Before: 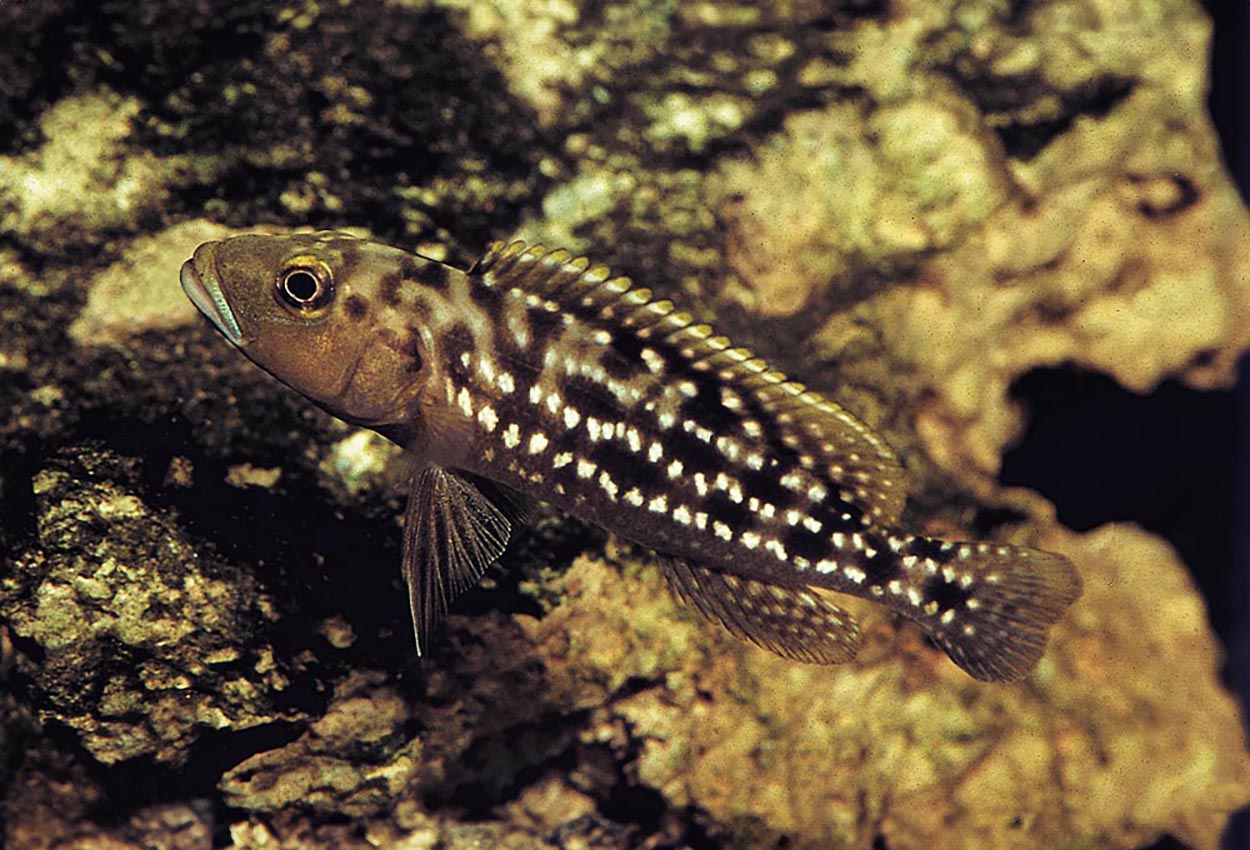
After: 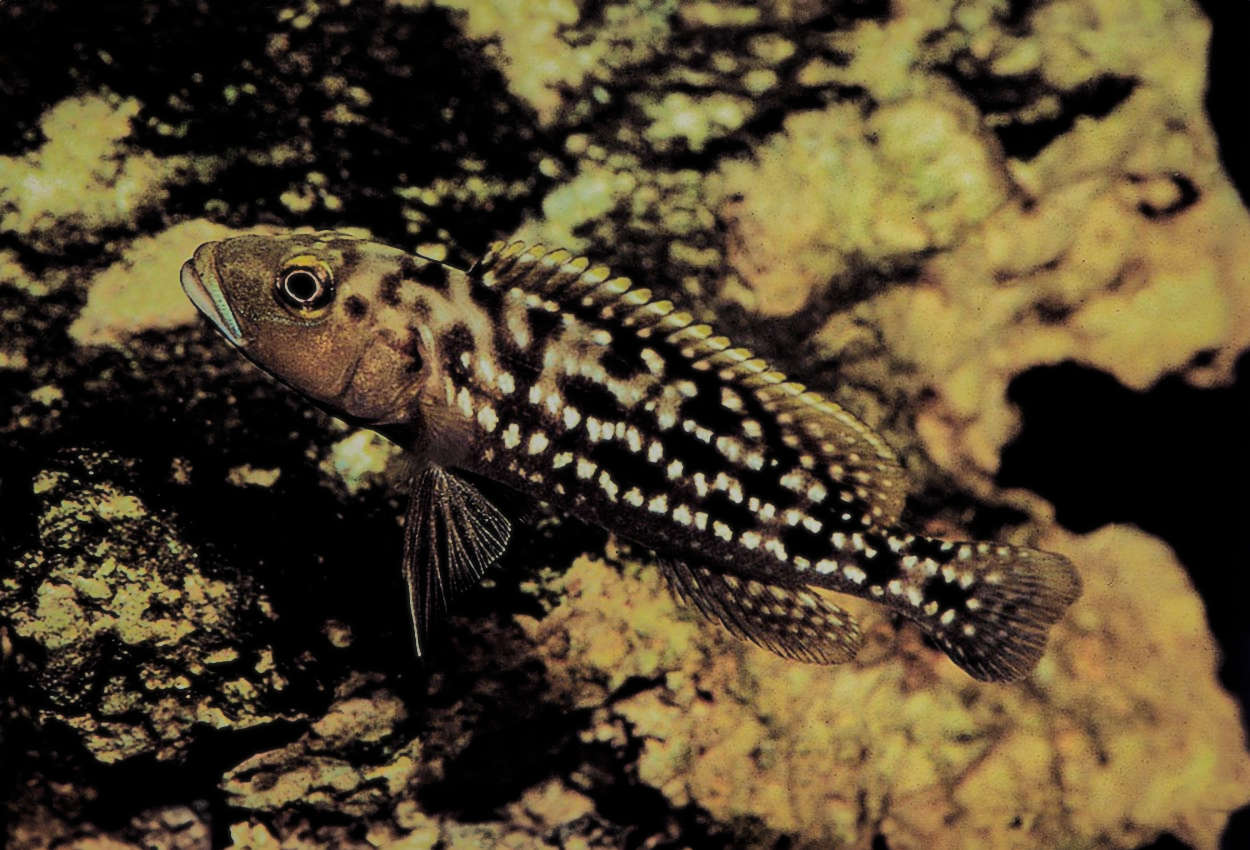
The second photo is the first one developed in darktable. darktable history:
shadows and highlights: shadows -19.91, highlights -73.15
filmic rgb: black relative exposure -5 EV, hardness 2.88, contrast 1.3
soften: size 10%, saturation 50%, brightness 0.2 EV, mix 10%
